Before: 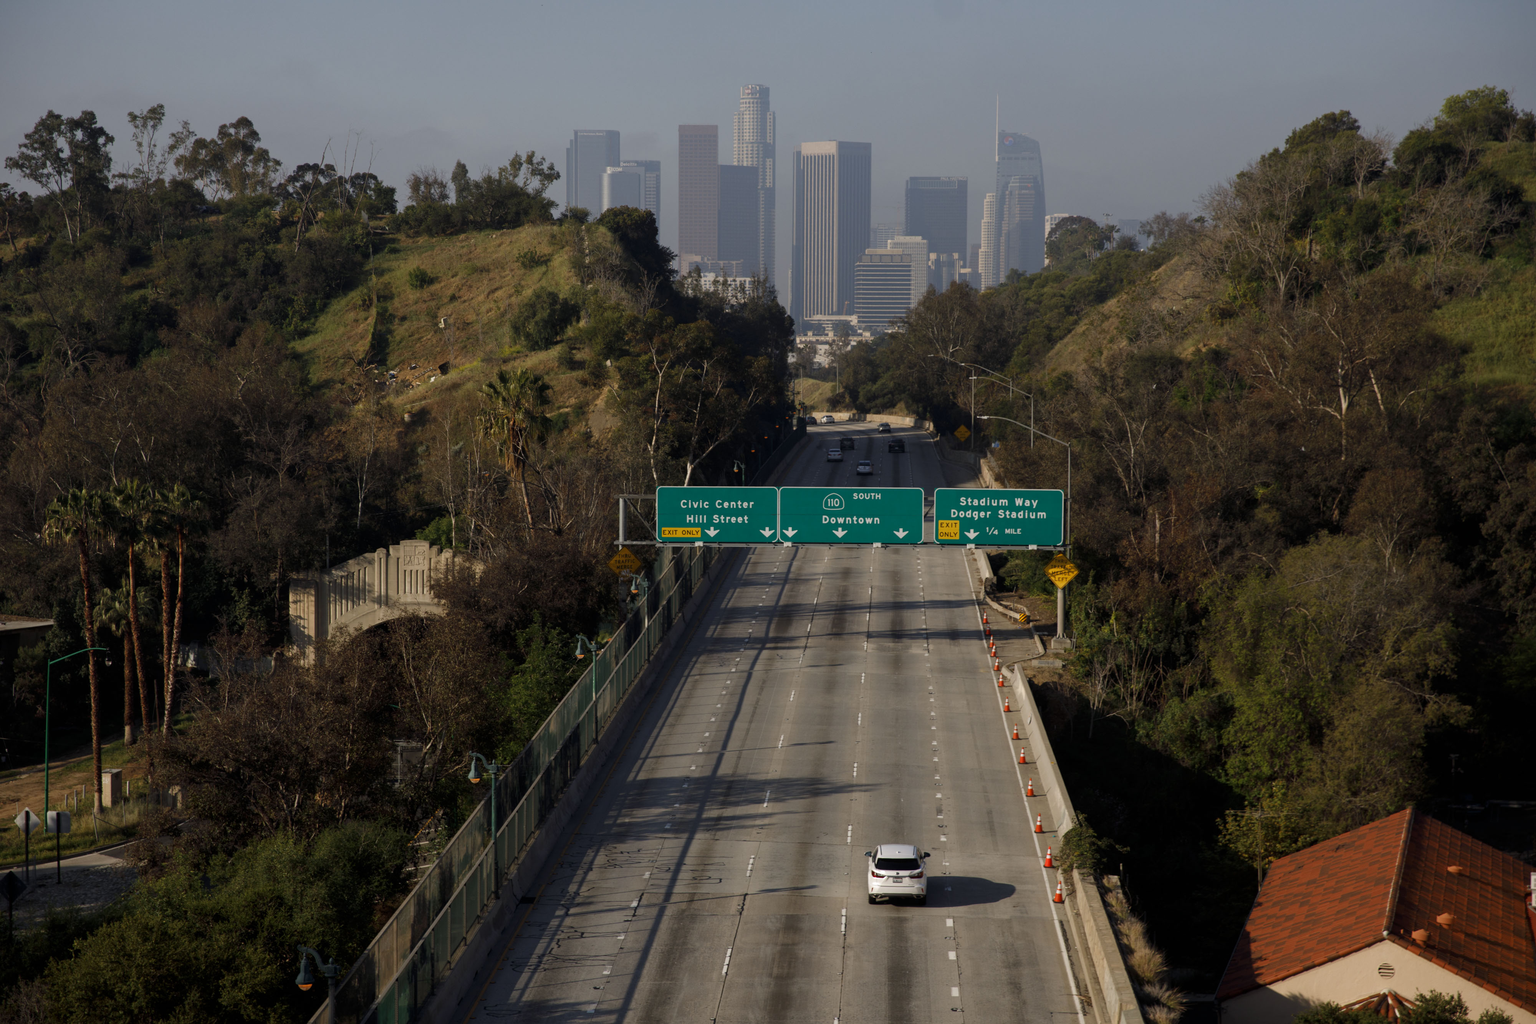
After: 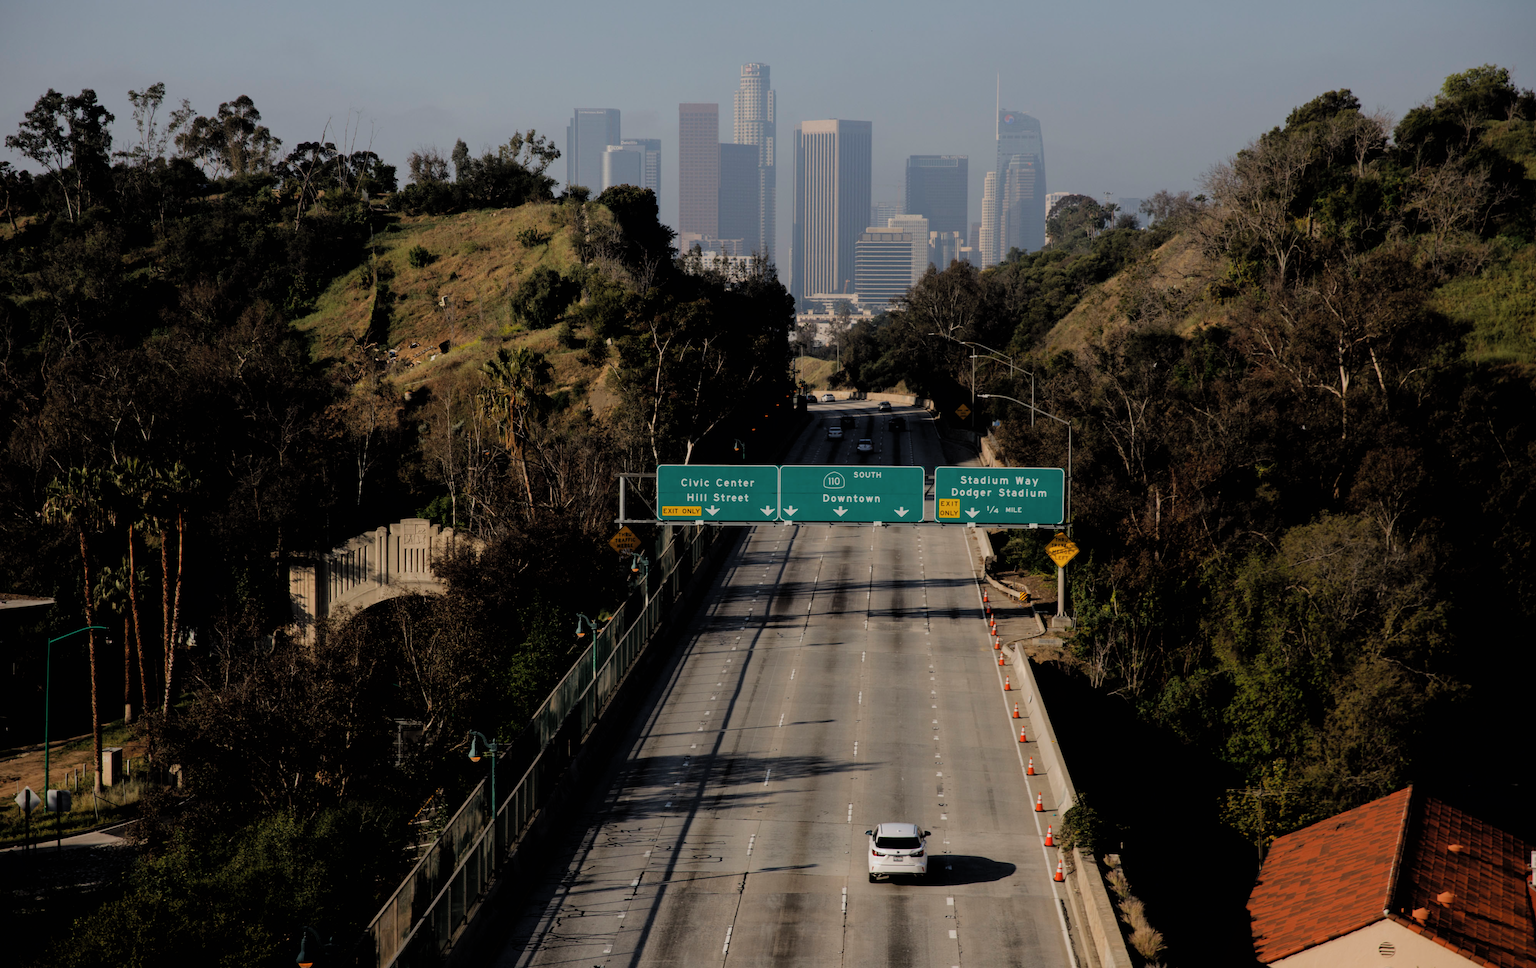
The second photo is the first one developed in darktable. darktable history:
crop and rotate: top 2.198%, bottom 3.233%
filmic rgb: black relative exposure -4.84 EV, white relative exposure 4.03 EV, hardness 2.79, color science v6 (2022)
contrast brightness saturation: contrast 0.053, brightness 0.064, saturation 0.011
